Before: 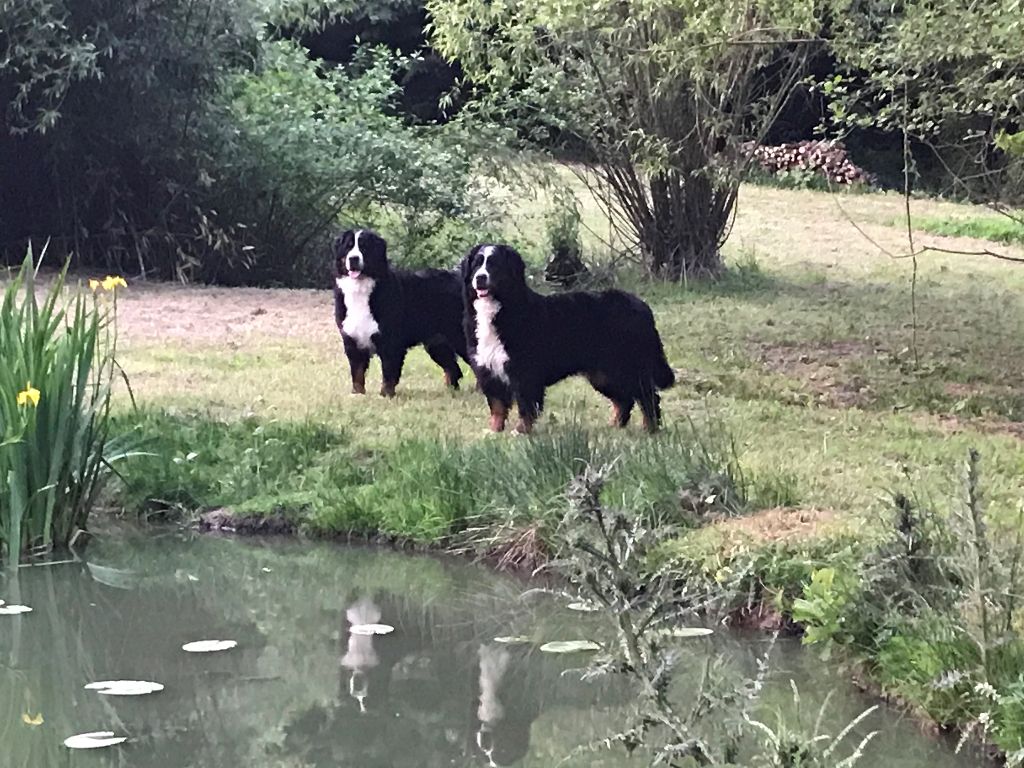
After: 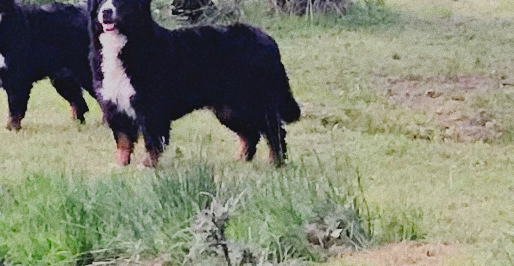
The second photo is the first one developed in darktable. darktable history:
tone curve: curves: ch0 [(0, 0) (0.003, 0.001) (0.011, 0.008) (0.025, 0.015) (0.044, 0.025) (0.069, 0.037) (0.1, 0.056) (0.136, 0.091) (0.177, 0.157) (0.224, 0.231) (0.277, 0.319) (0.335, 0.4) (0.399, 0.493) (0.468, 0.571) (0.543, 0.645) (0.623, 0.706) (0.709, 0.77) (0.801, 0.838) (0.898, 0.918) (1, 1)], preserve colors none
filmic rgb: black relative exposure -7.65 EV, white relative exposure 4.56 EV, hardness 3.61, color science v6 (2022)
crop: left 36.607%, top 34.735%, right 13.146%, bottom 30.611%
grain: coarseness 0.09 ISO
contrast brightness saturation: contrast -0.19, saturation 0.19
